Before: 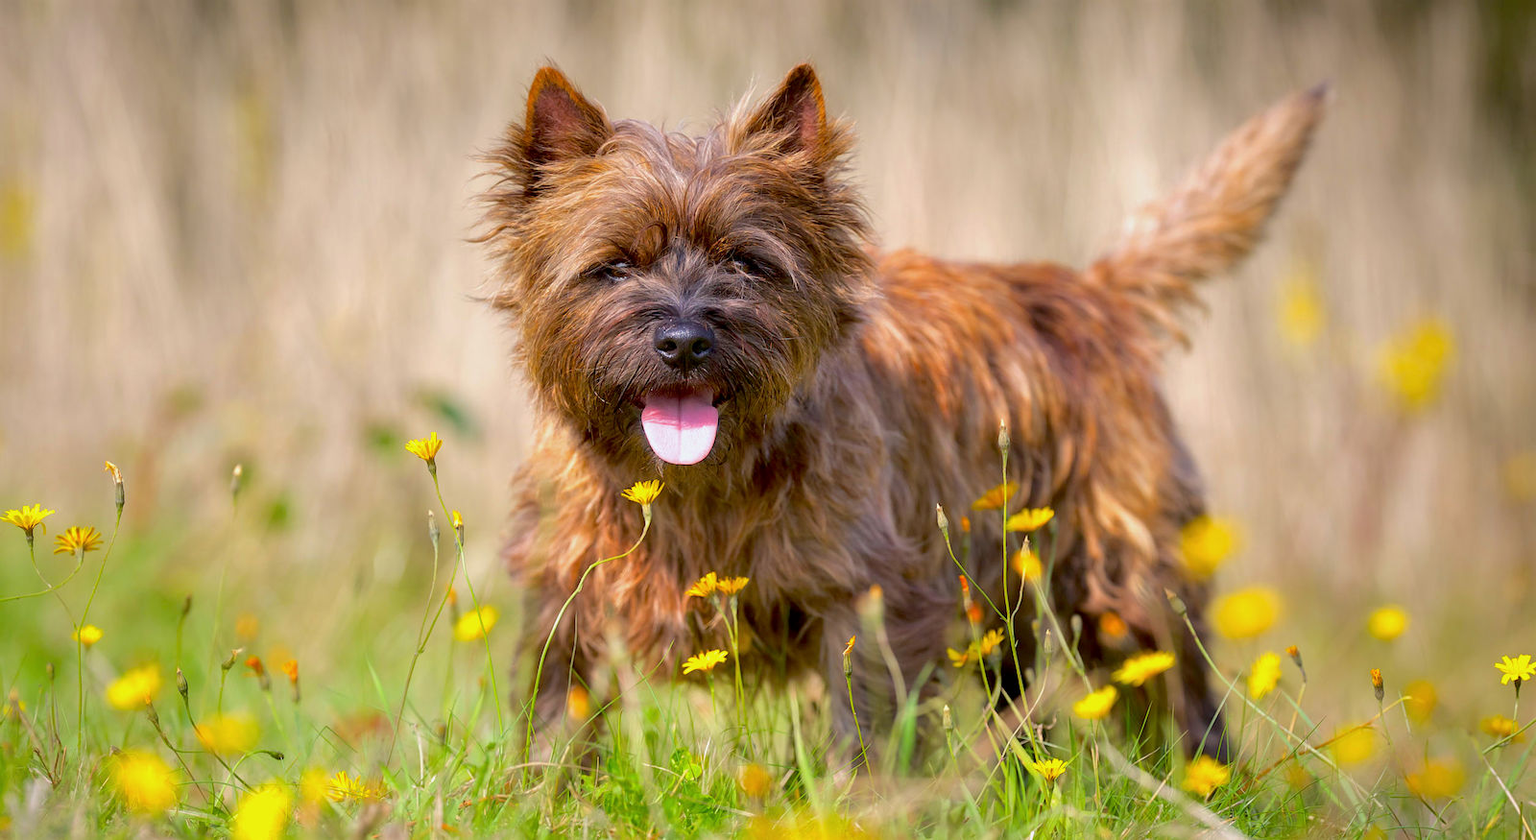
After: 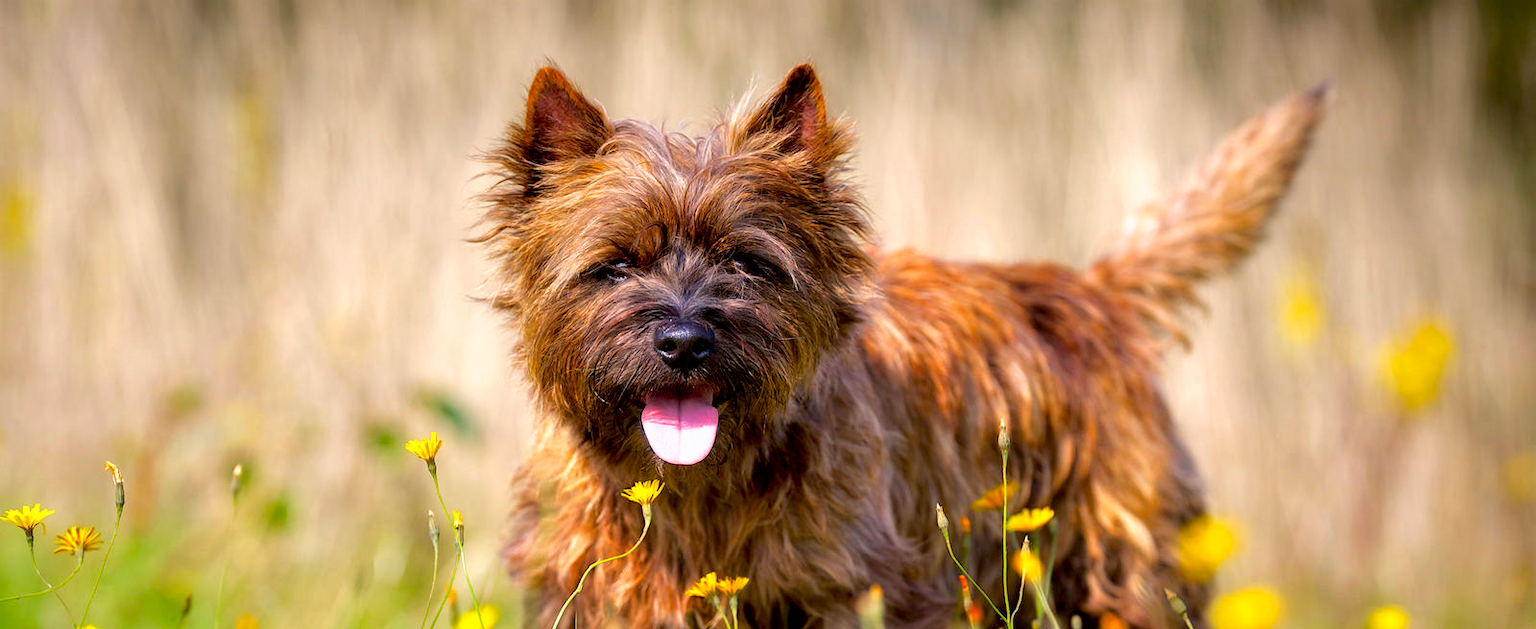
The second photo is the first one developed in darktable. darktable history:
crop: bottom 24.988%
tone curve: curves: ch0 [(0, 0) (0.003, 0) (0.011, 0.001) (0.025, 0.003) (0.044, 0.004) (0.069, 0.007) (0.1, 0.01) (0.136, 0.033) (0.177, 0.082) (0.224, 0.141) (0.277, 0.208) (0.335, 0.282) (0.399, 0.363) (0.468, 0.451) (0.543, 0.545) (0.623, 0.647) (0.709, 0.756) (0.801, 0.87) (0.898, 0.972) (1, 1)], preserve colors none
